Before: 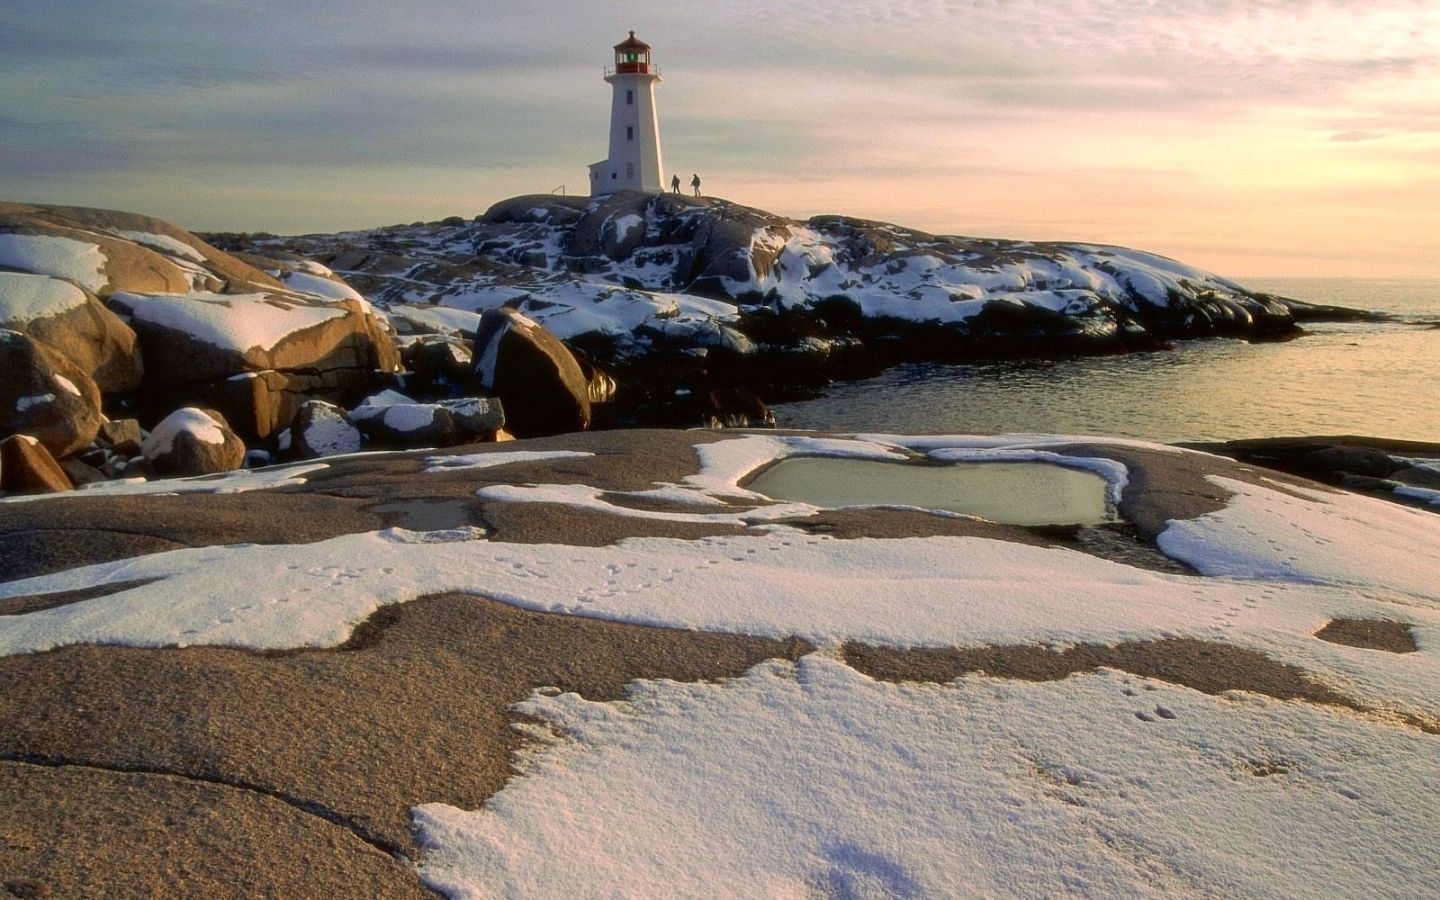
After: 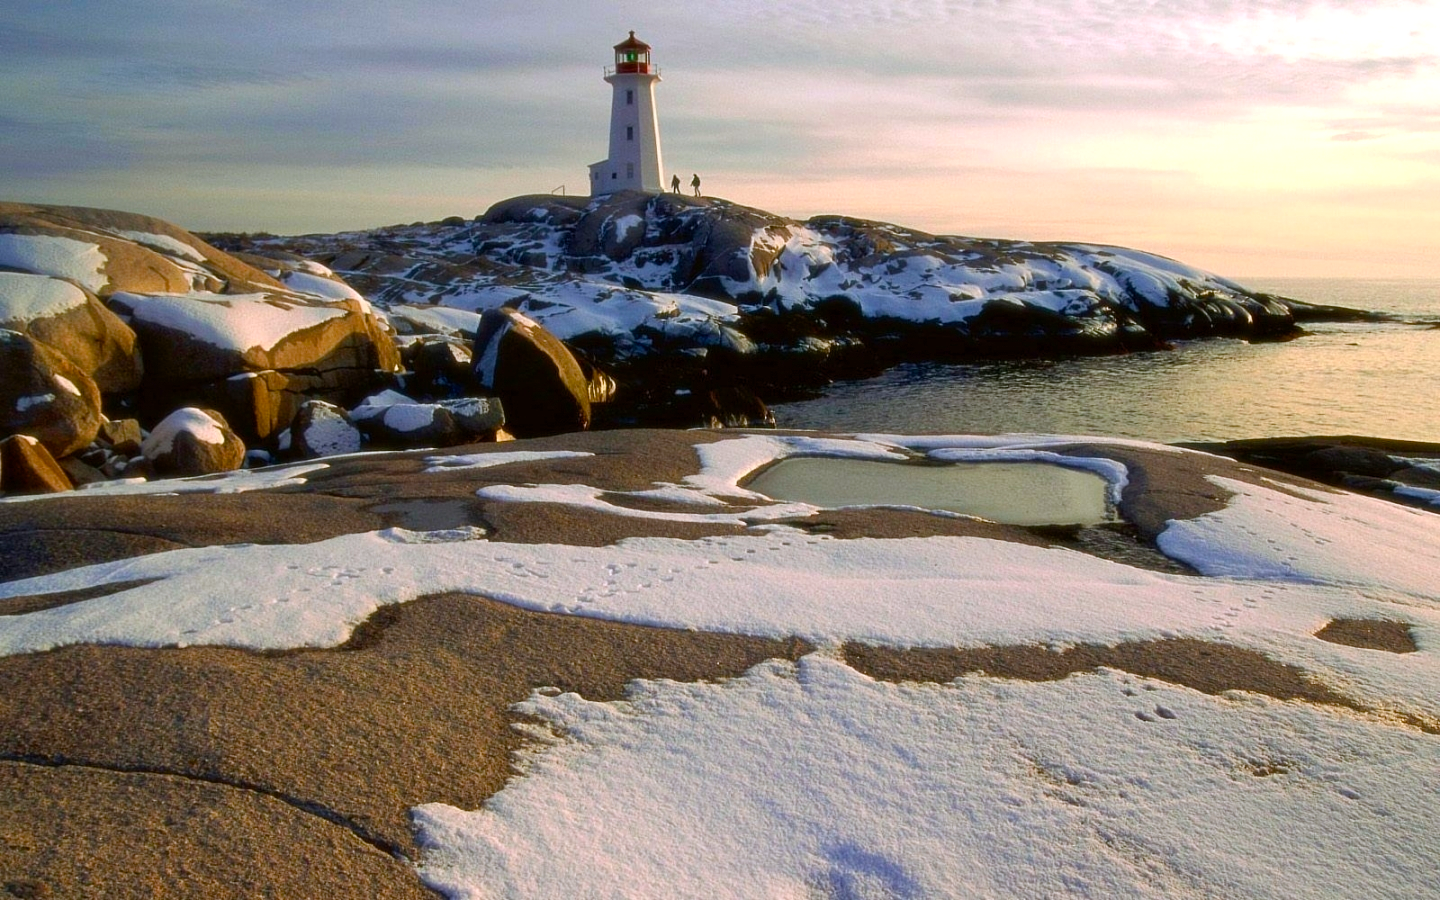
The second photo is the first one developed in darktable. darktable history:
color balance rgb: highlights gain › luminance 16.707%, highlights gain › chroma 2.926%, highlights gain › hue 261.64°, perceptual saturation grading › global saturation 27.523%, perceptual saturation grading › highlights -24.716%, perceptual saturation grading › shadows 23.902%
